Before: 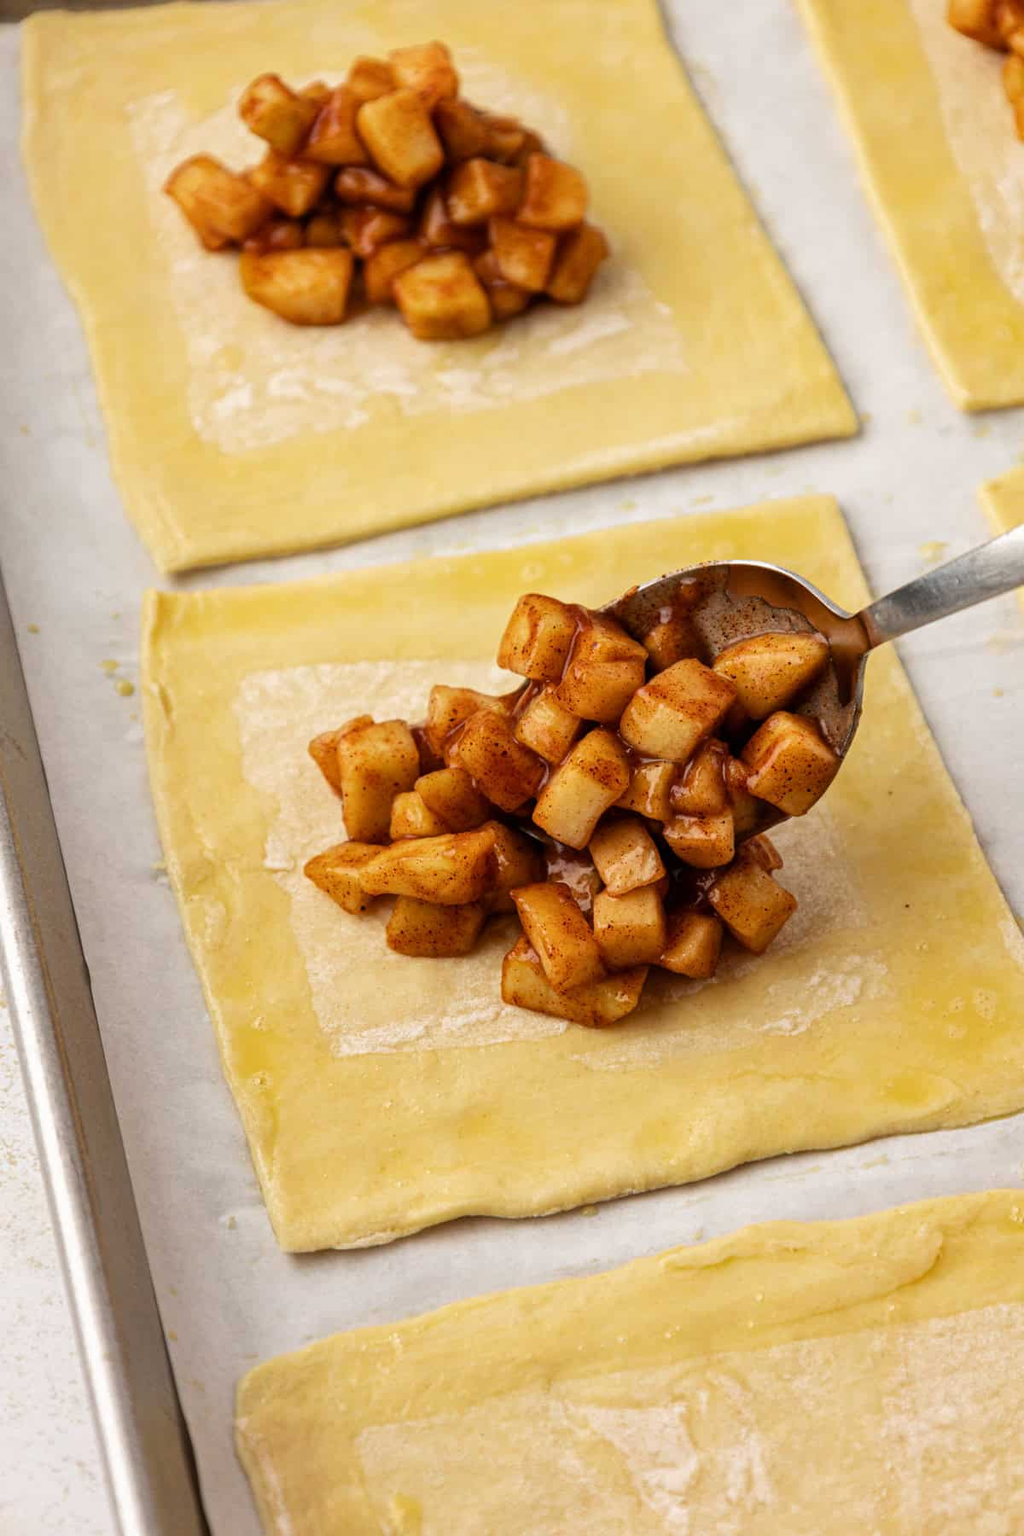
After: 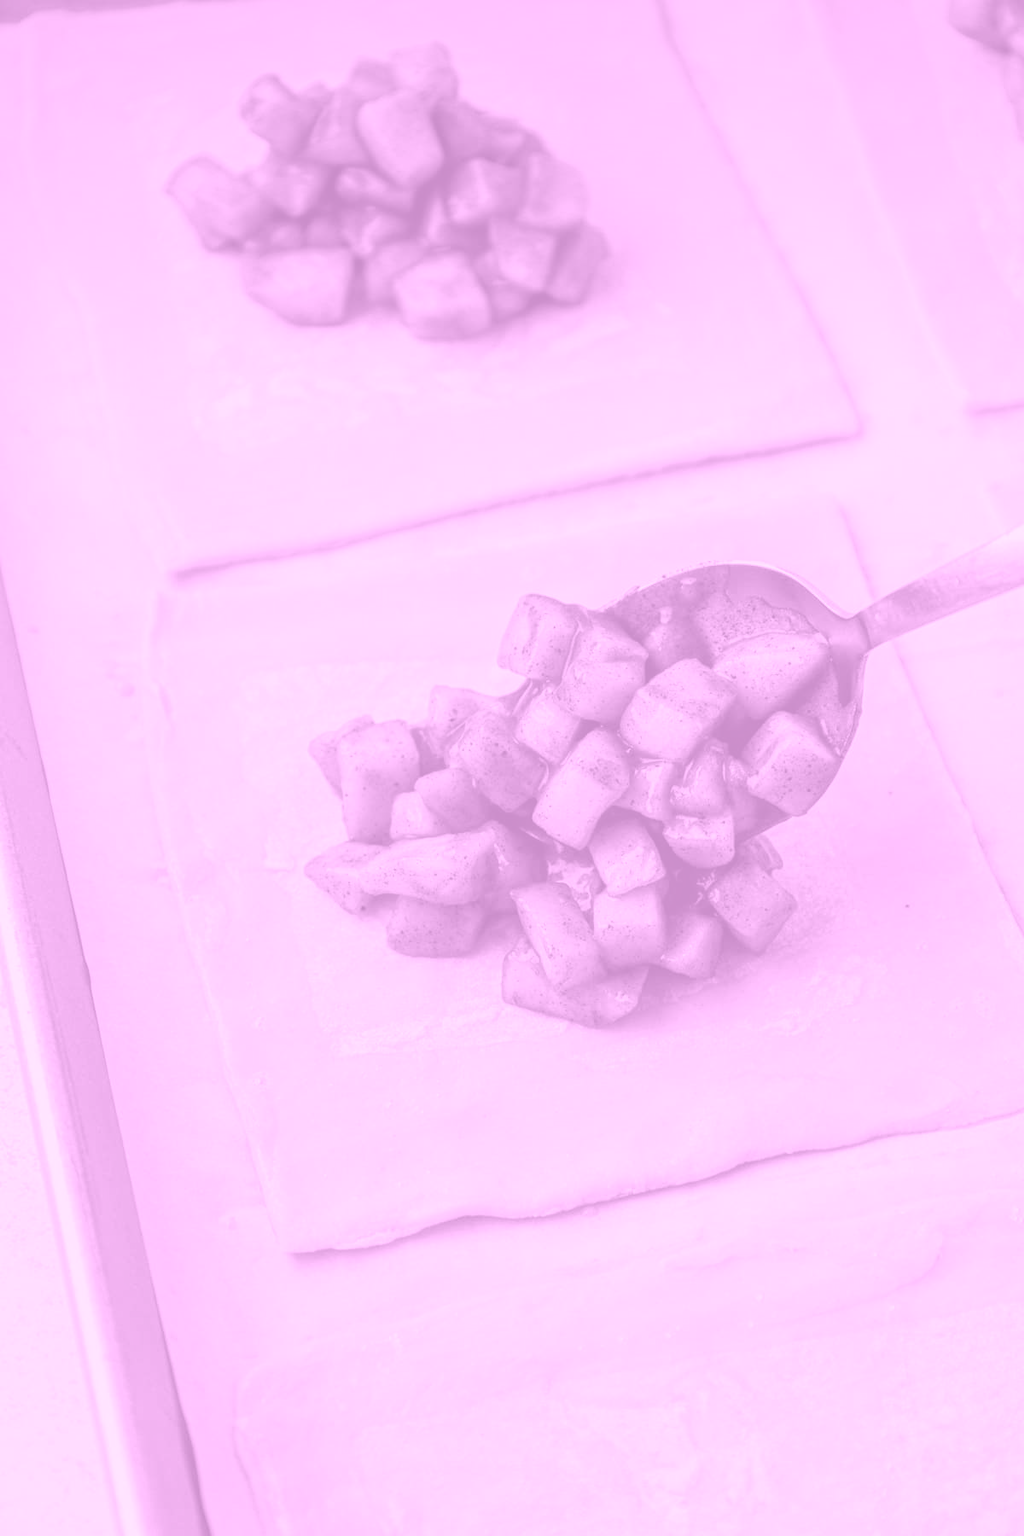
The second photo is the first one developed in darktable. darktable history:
colorize: hue 331.2°, saturation 69%, source mix 30.28%, lightness 69.02%, version 1
local contrast: on, module defaults
white balance: red 0.98, blue 1.034
graduated density: density 2.02 EV, hardness 44%, rotation 0.374°, offset 8.21, hue 208.8°, saturation 97%
